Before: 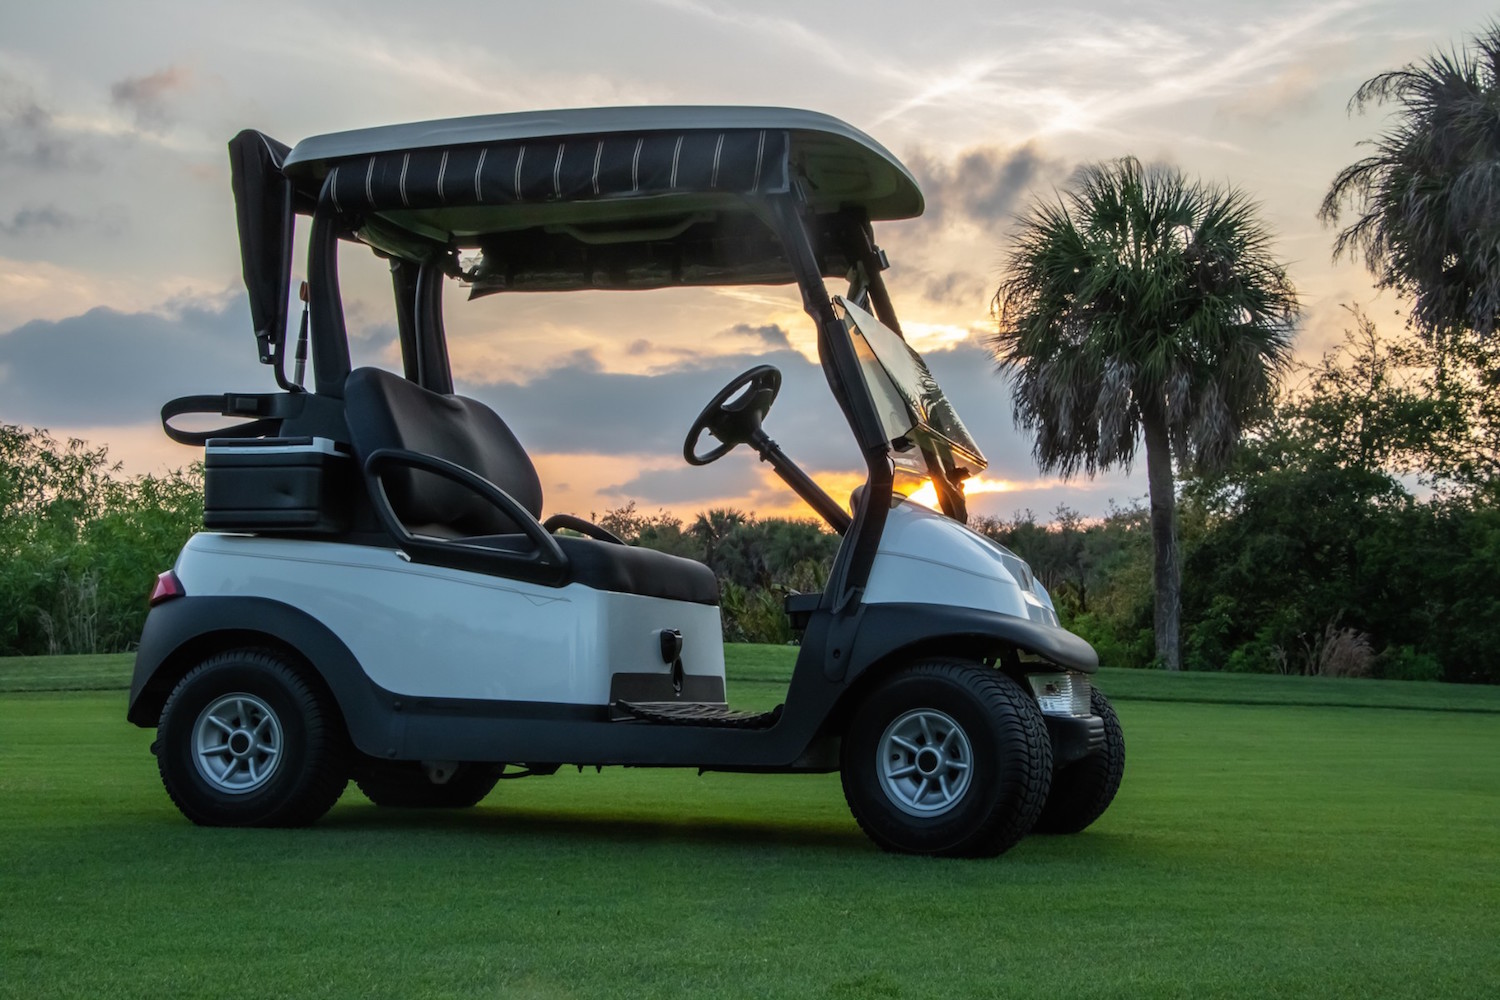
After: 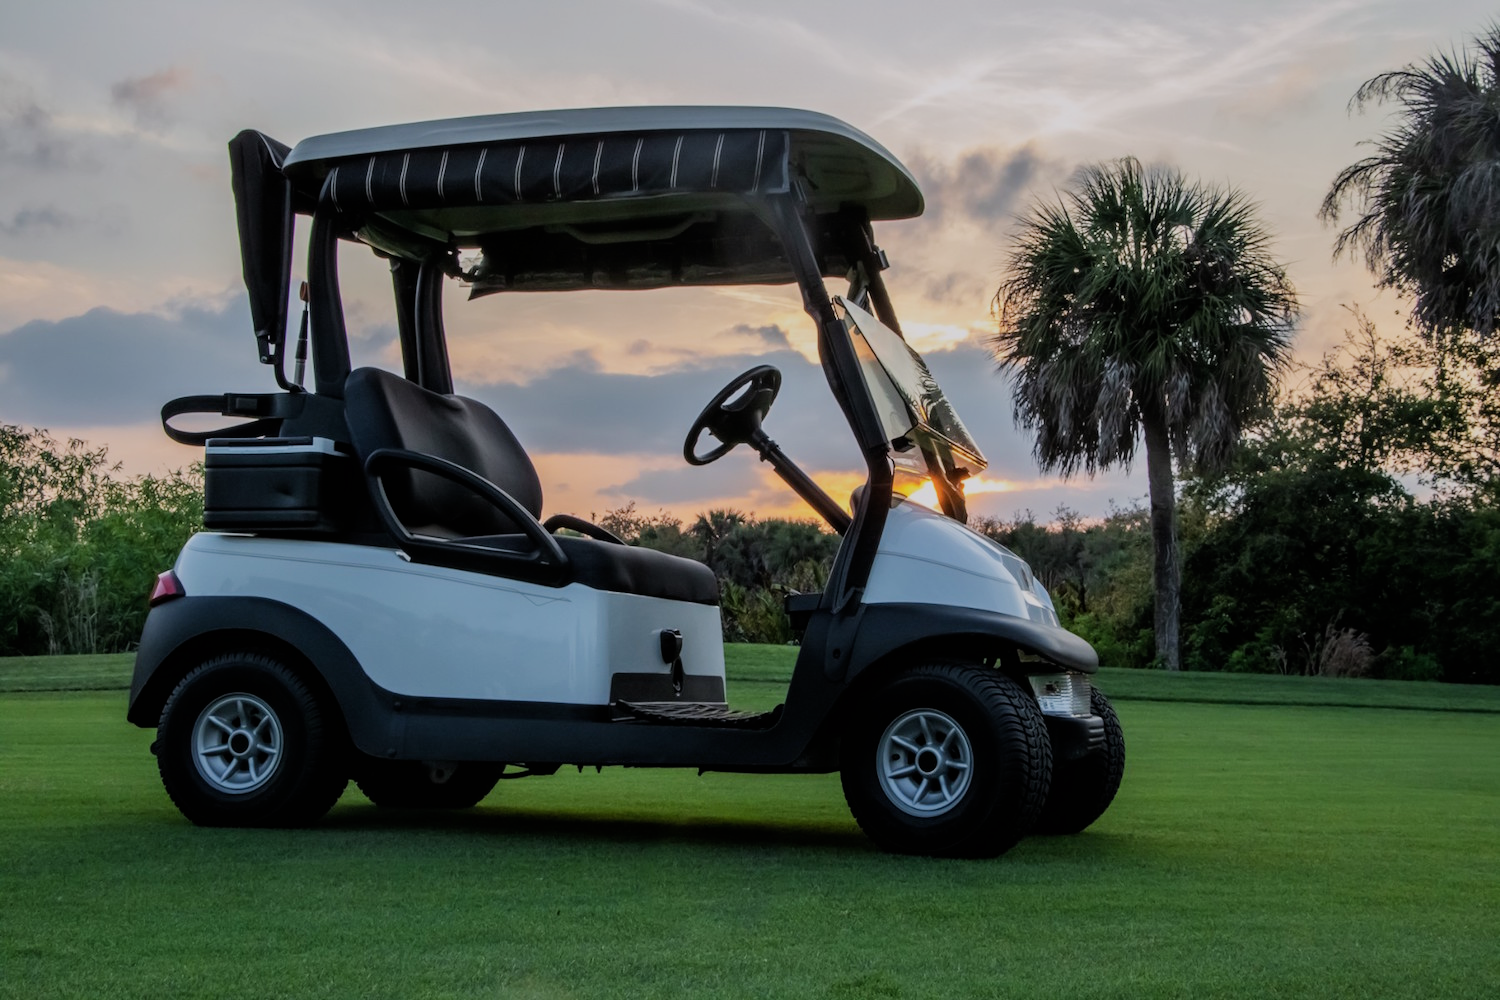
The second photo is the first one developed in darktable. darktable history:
white balance: red 1.009, blue 1.027
filmic rgb: black relative exposure -7.65 EV, white relative exposure 4.56 EV, hardness 3.61
